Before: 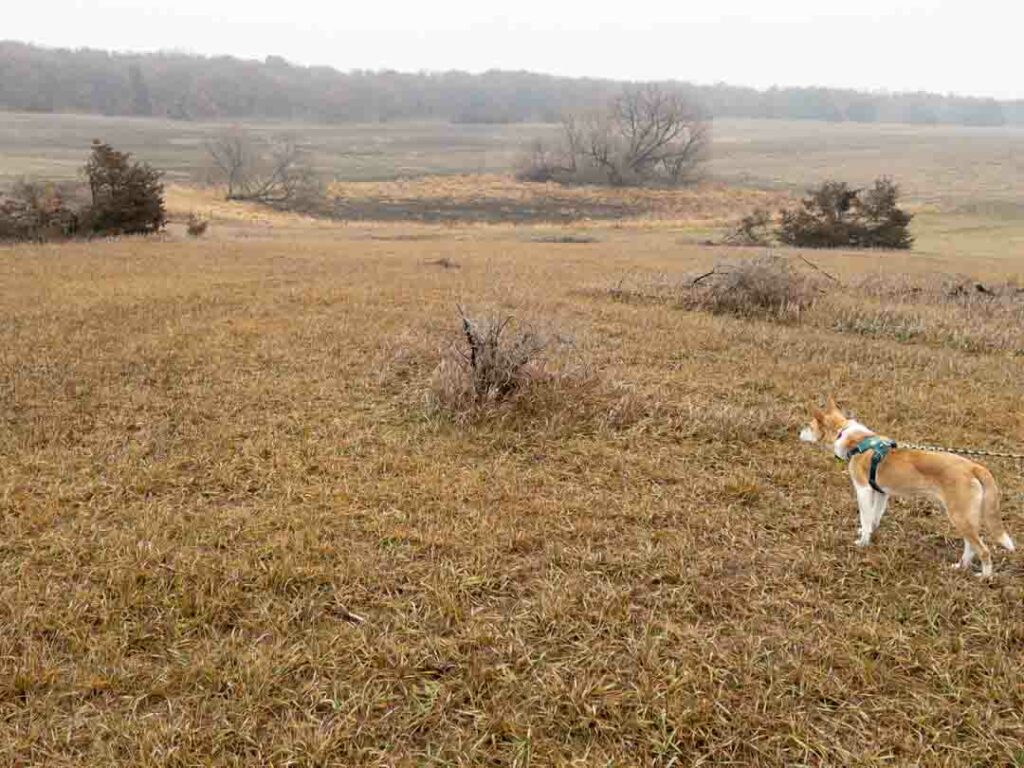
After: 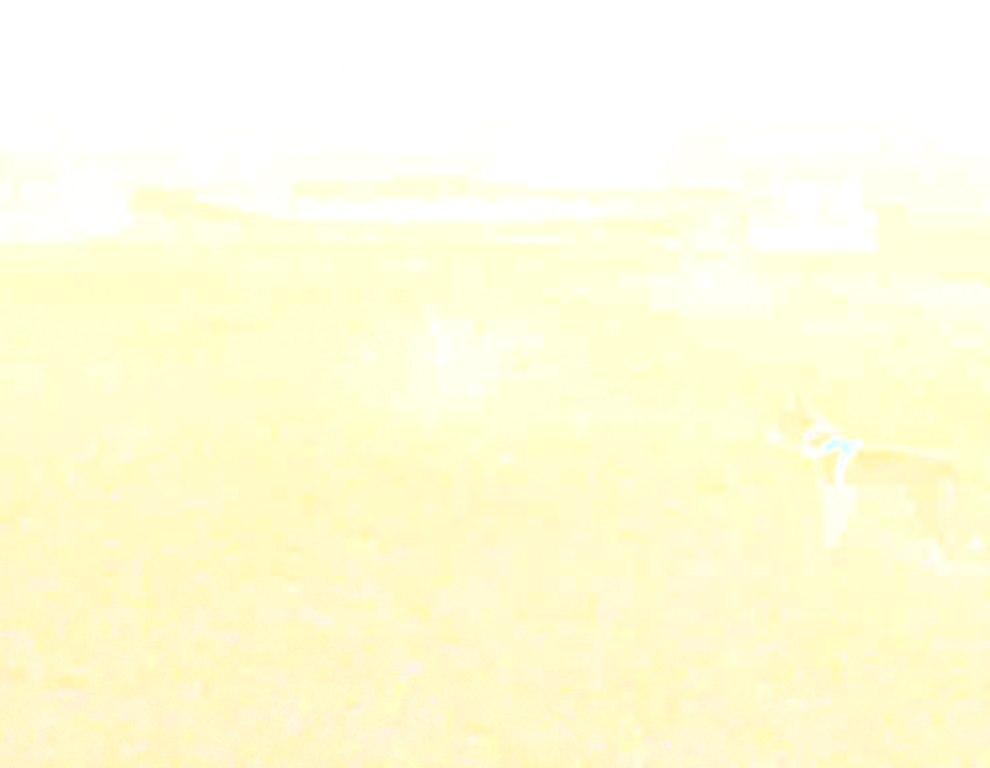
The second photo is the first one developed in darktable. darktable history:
bloom: size 85%, threshold 5%, strength 85%
local contrast: on, module defaults
crop and rotate: left 3.238%
